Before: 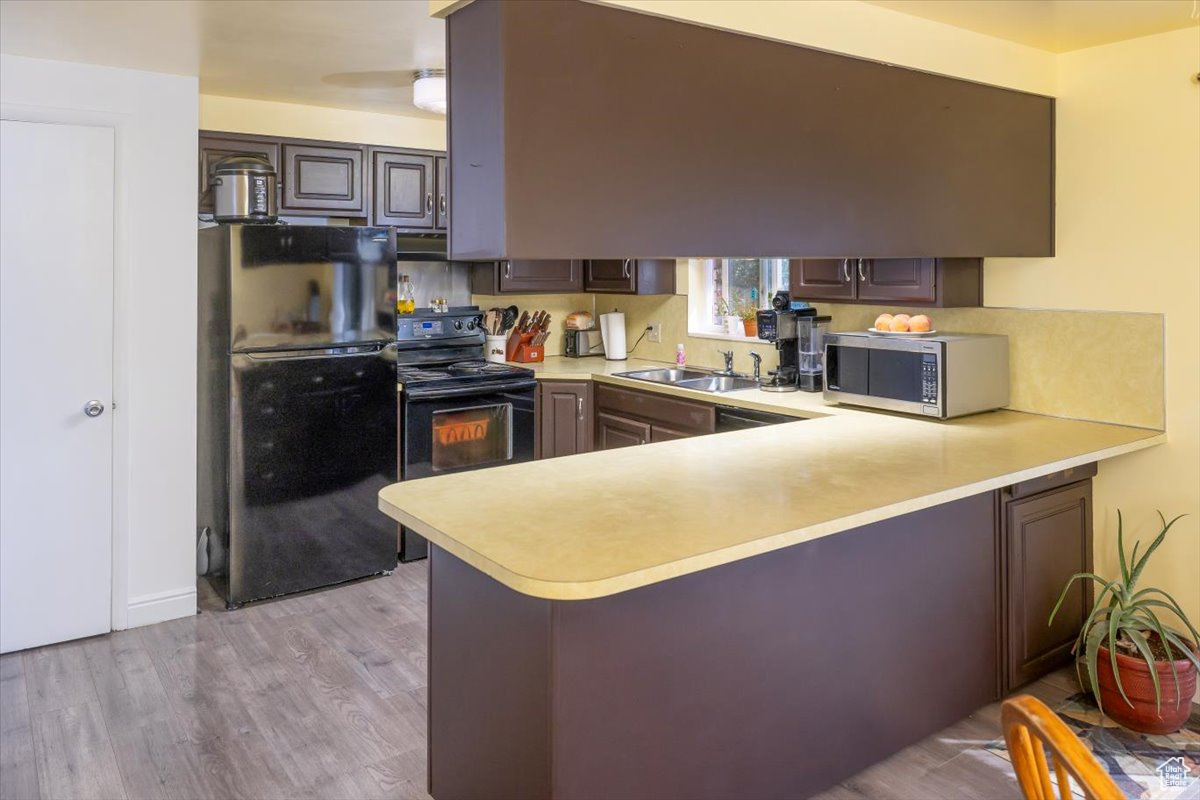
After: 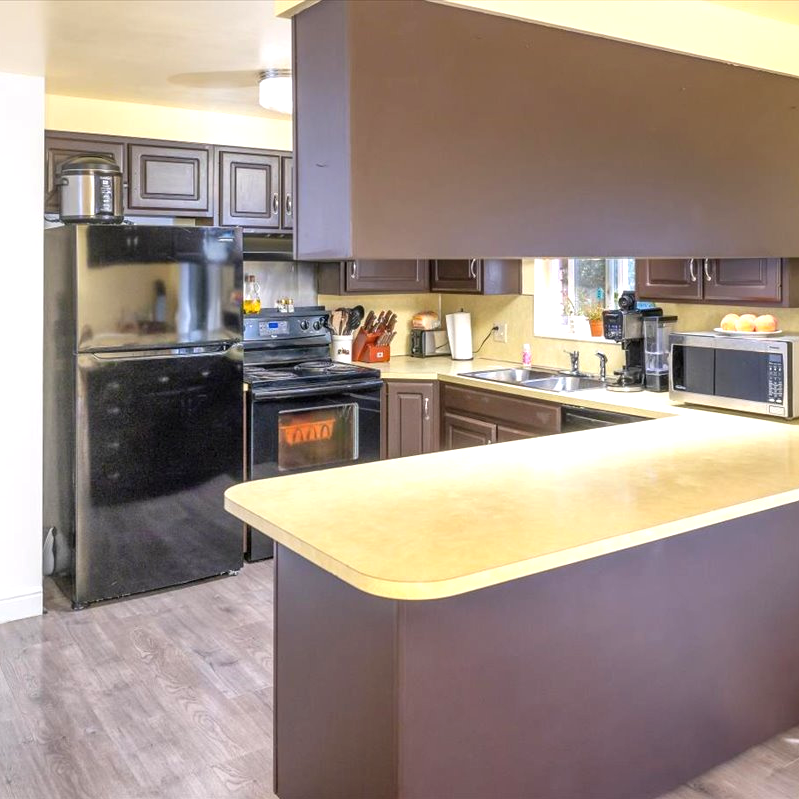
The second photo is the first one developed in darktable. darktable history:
exposure: black level correction 0, exposure 0.696 EV, compensate exposure bias true, compensate highlight preservation false
crop and rotate: left 12.888%, right 20.485%
